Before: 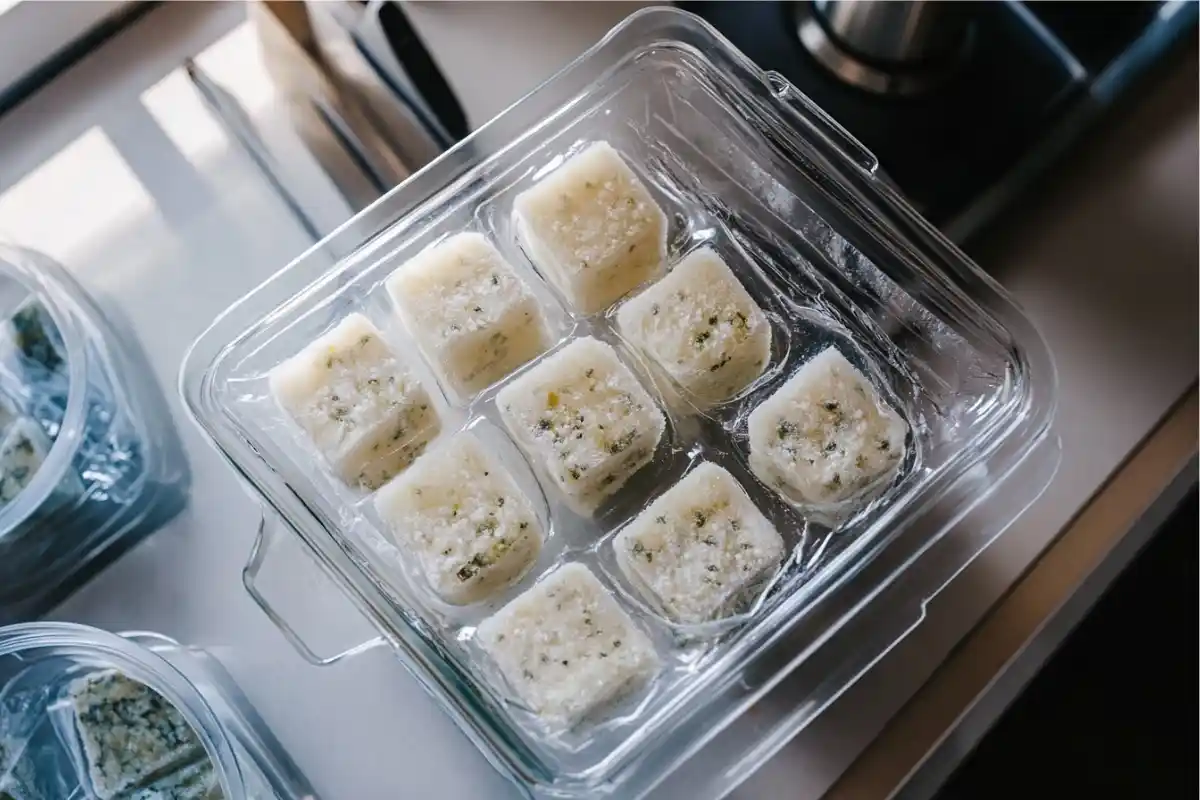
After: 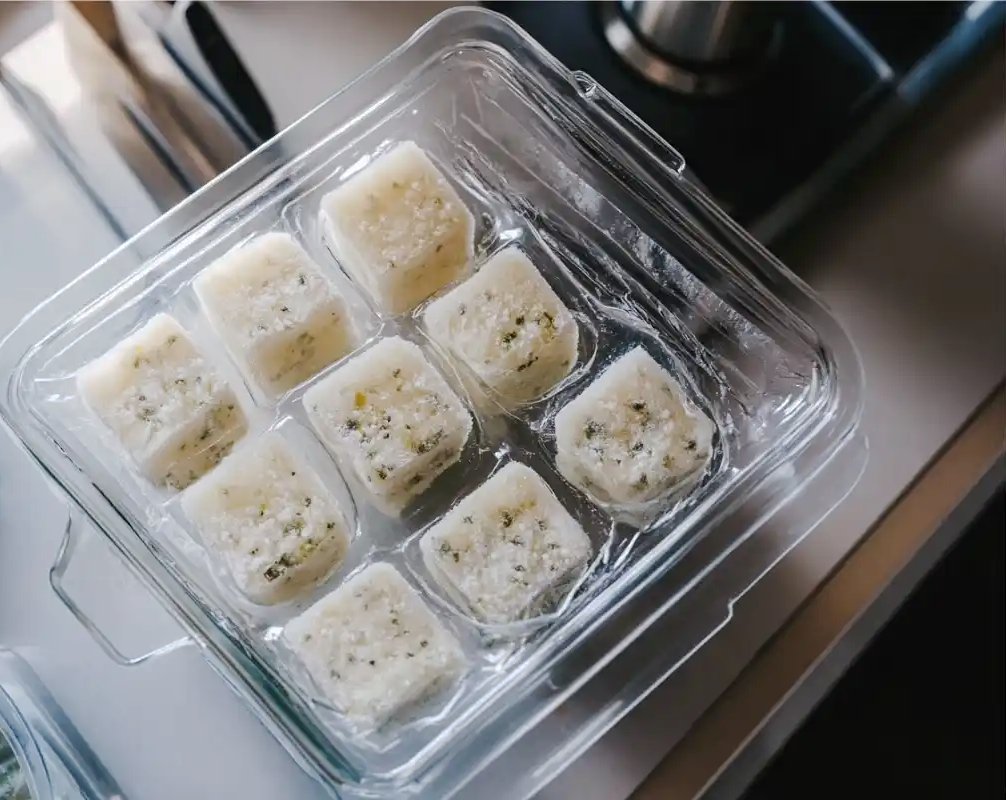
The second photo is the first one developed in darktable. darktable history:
tone curve: curves: ch0 [(0, 0) (0.003, 0.018) (0.011, 0.024) (0.025, 0.038) (0.044, 0.067) (0.069, 0.098) (0.1, 0.13) (0.136, 0.165) (0.177, 0.205) (0.224, 0.249) (0.277, 0.304) (0.335, 0.365) (0.399, 0.432) (0.468, 0.505) (0.543, 0.579) (0.623, 0.652) (0.709, 0.725) (0.801, 0.802) (0.898, 0.876) (1, 1)], preserve colors none
crop: left 16.145%
